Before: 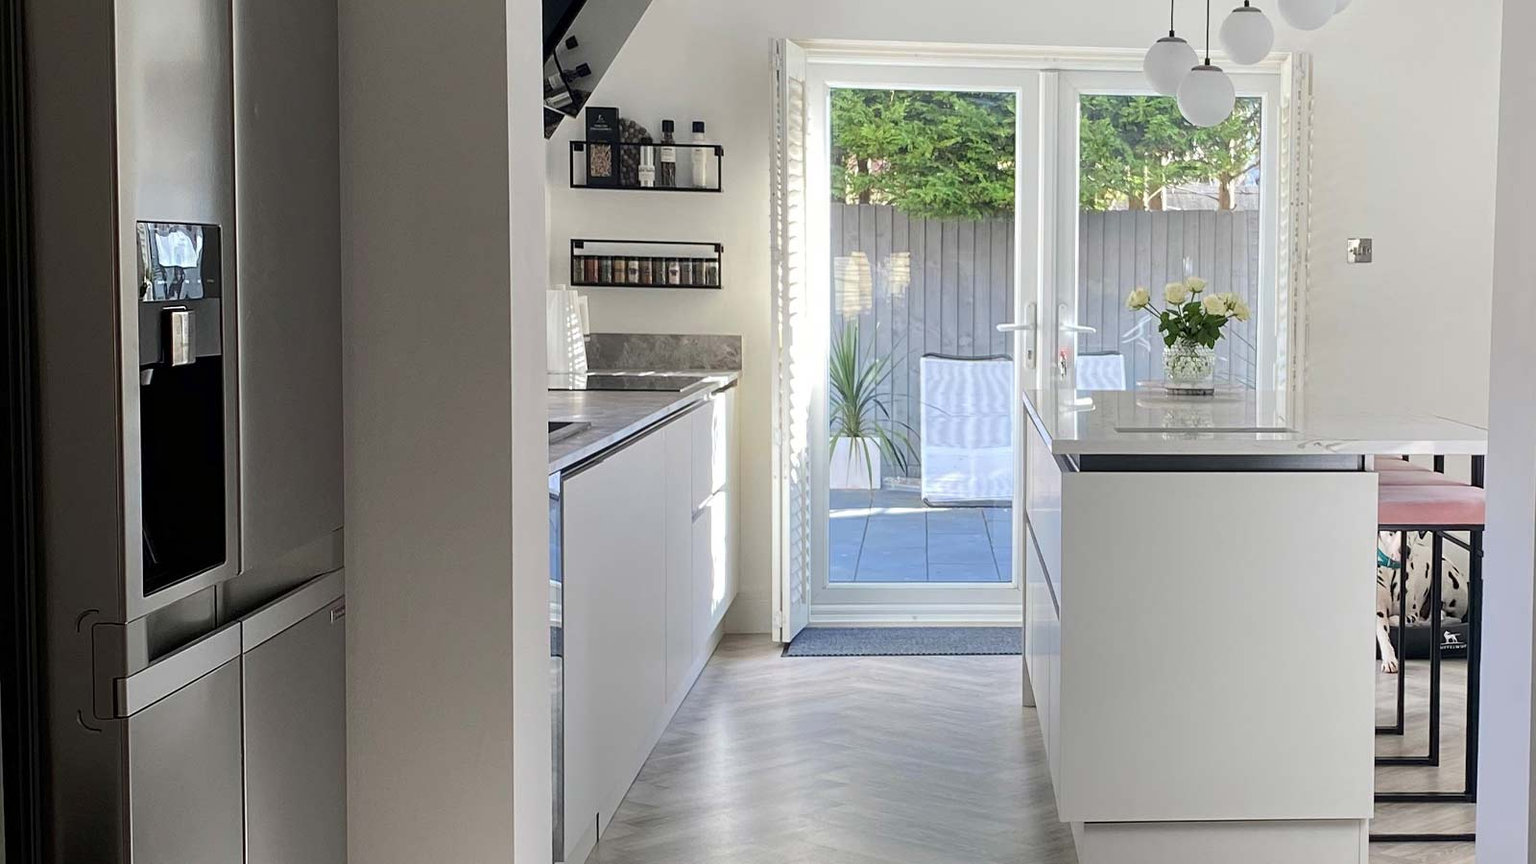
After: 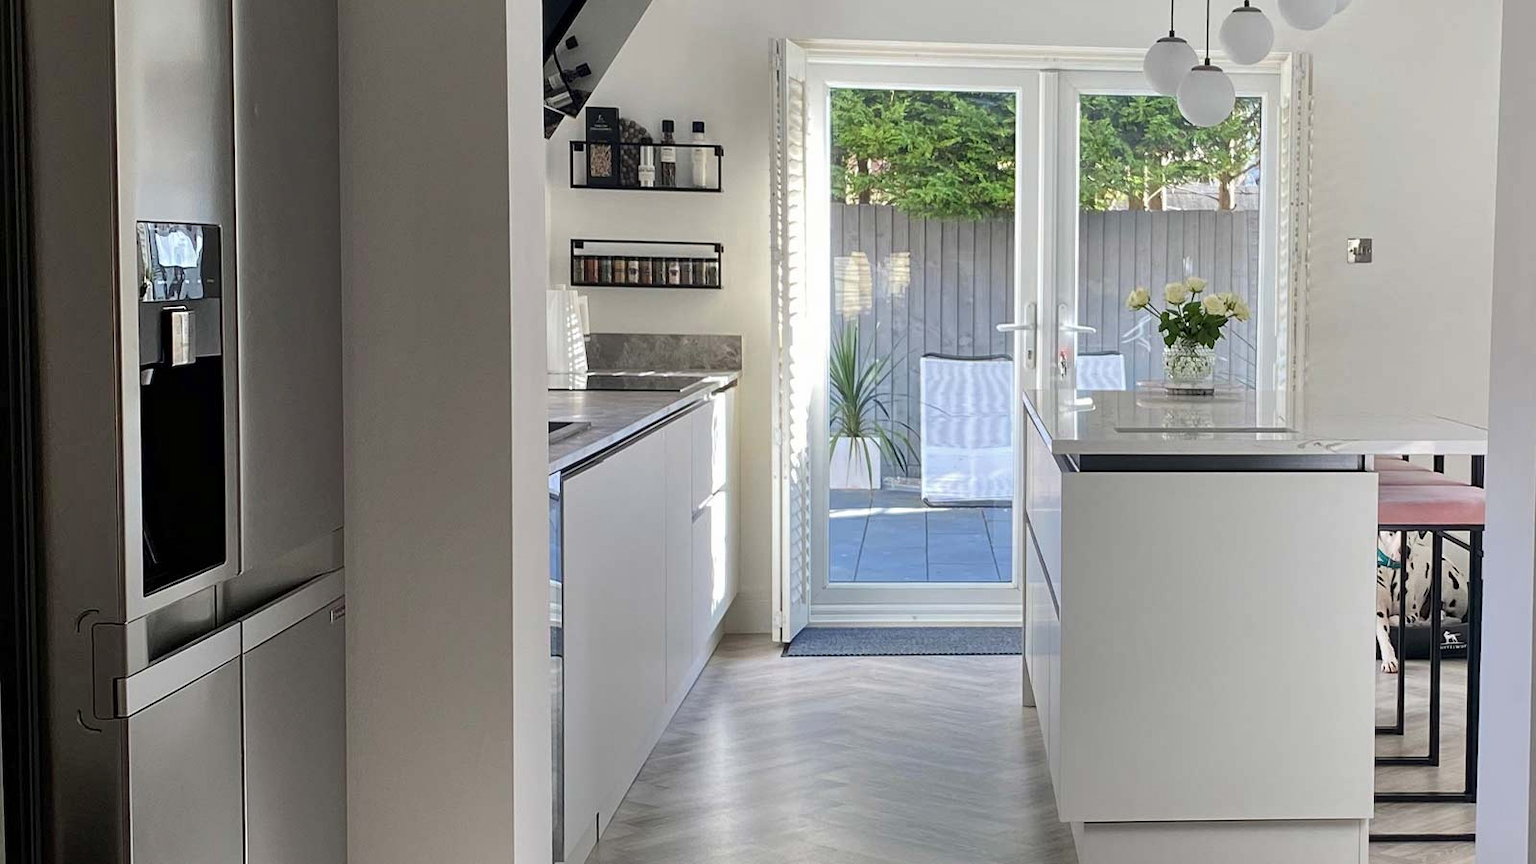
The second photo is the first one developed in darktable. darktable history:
exposure: exposure -0.01 EV, compensate highlight preservation false
shadows and highlights: shadows 49, highlights -41, soften with gaussian
